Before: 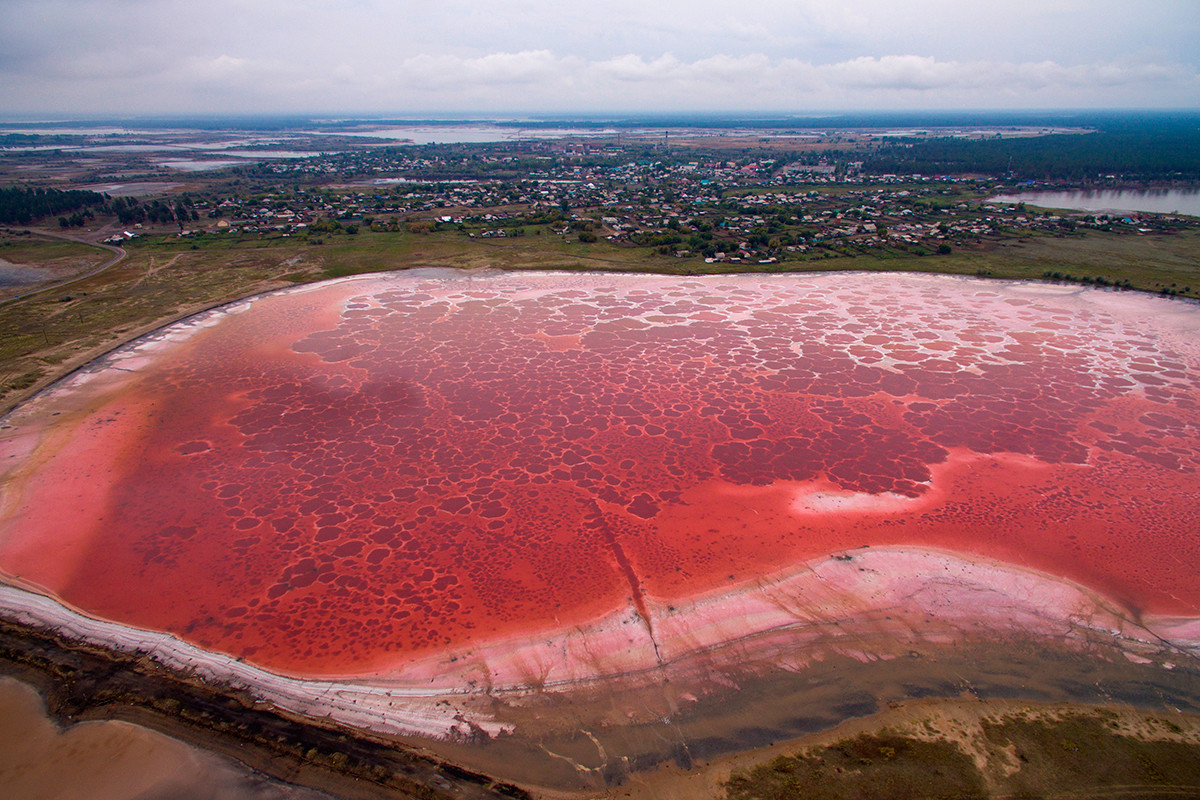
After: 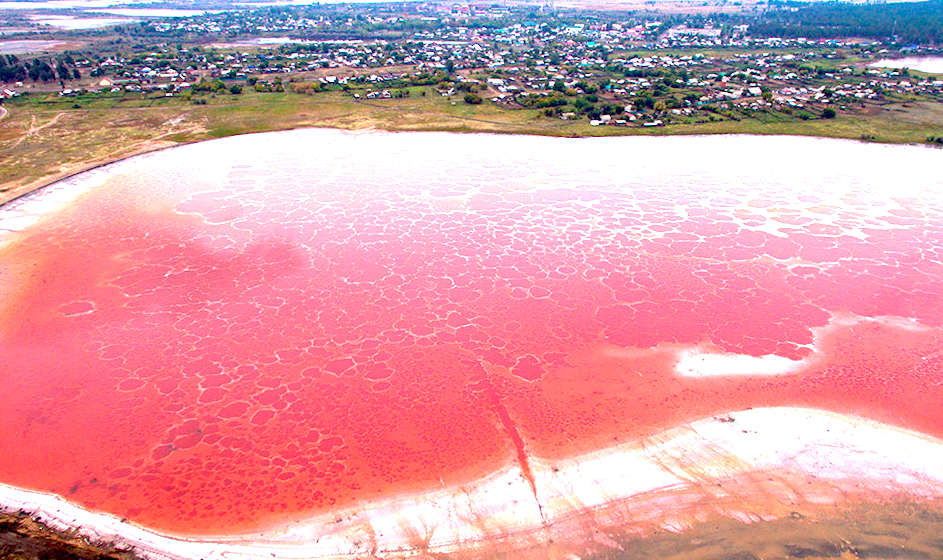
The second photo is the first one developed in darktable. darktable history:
exposure: black level correction 0.005, exposure 2.084 EV, compensate highlight preservation false
rotate and perspective: rotation 0.174°, lens shift (vertical) 0.013, lens shift (horizontal) 0.019, shear 0.001, automatic cropping original format, crop left 0.007, crop right 0.991, crop top 0.016, crop bottom 0.997
crop: left 9.712%, top 16.928%, right 10.845%, bottom 12.332%
